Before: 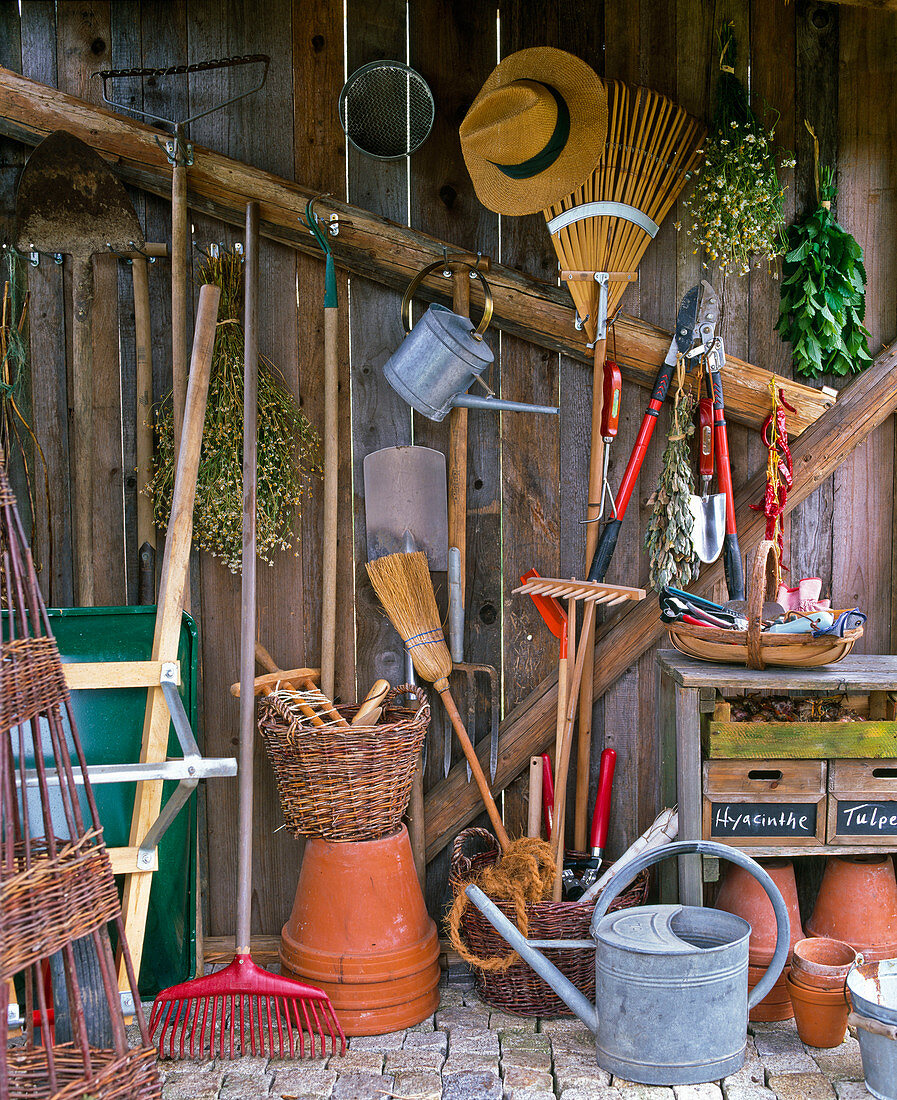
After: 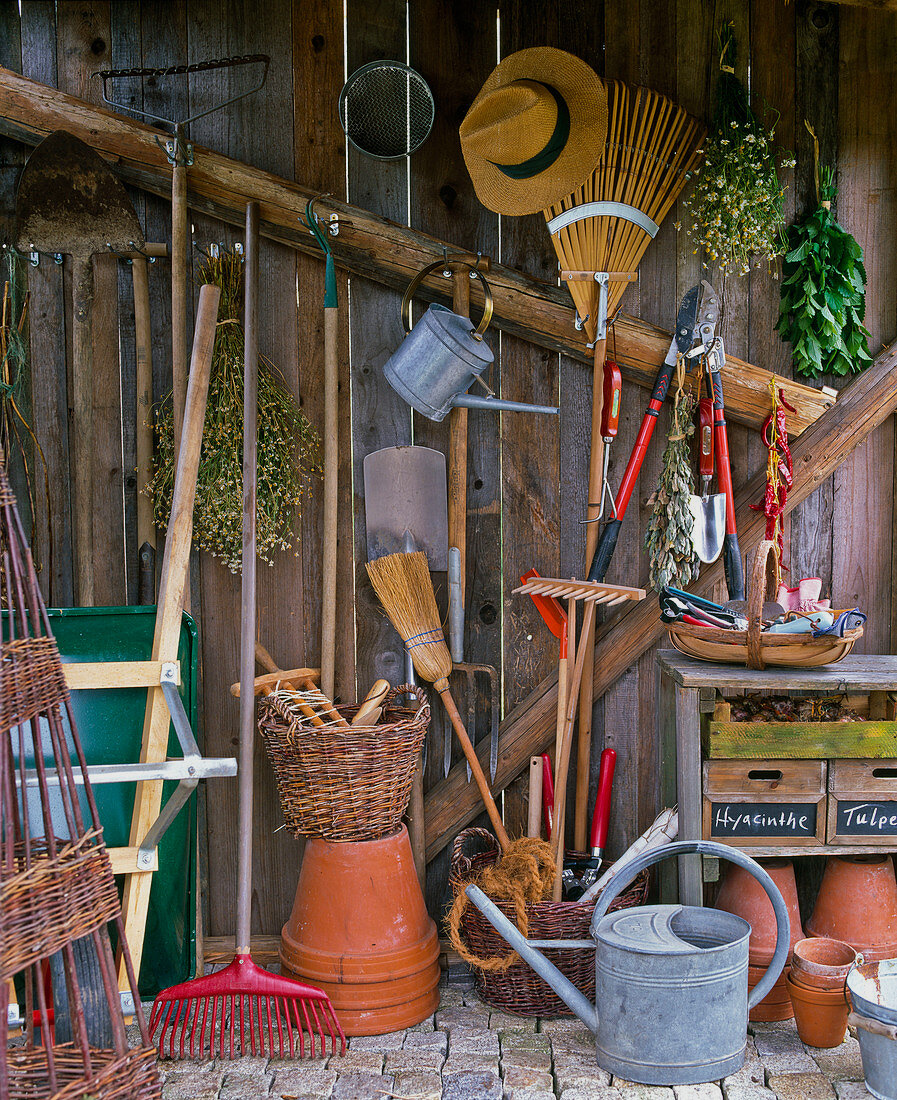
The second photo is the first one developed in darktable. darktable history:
exposure: exposure -0.287 EV, compensate exposure bias true, compensate highlight preservation false
